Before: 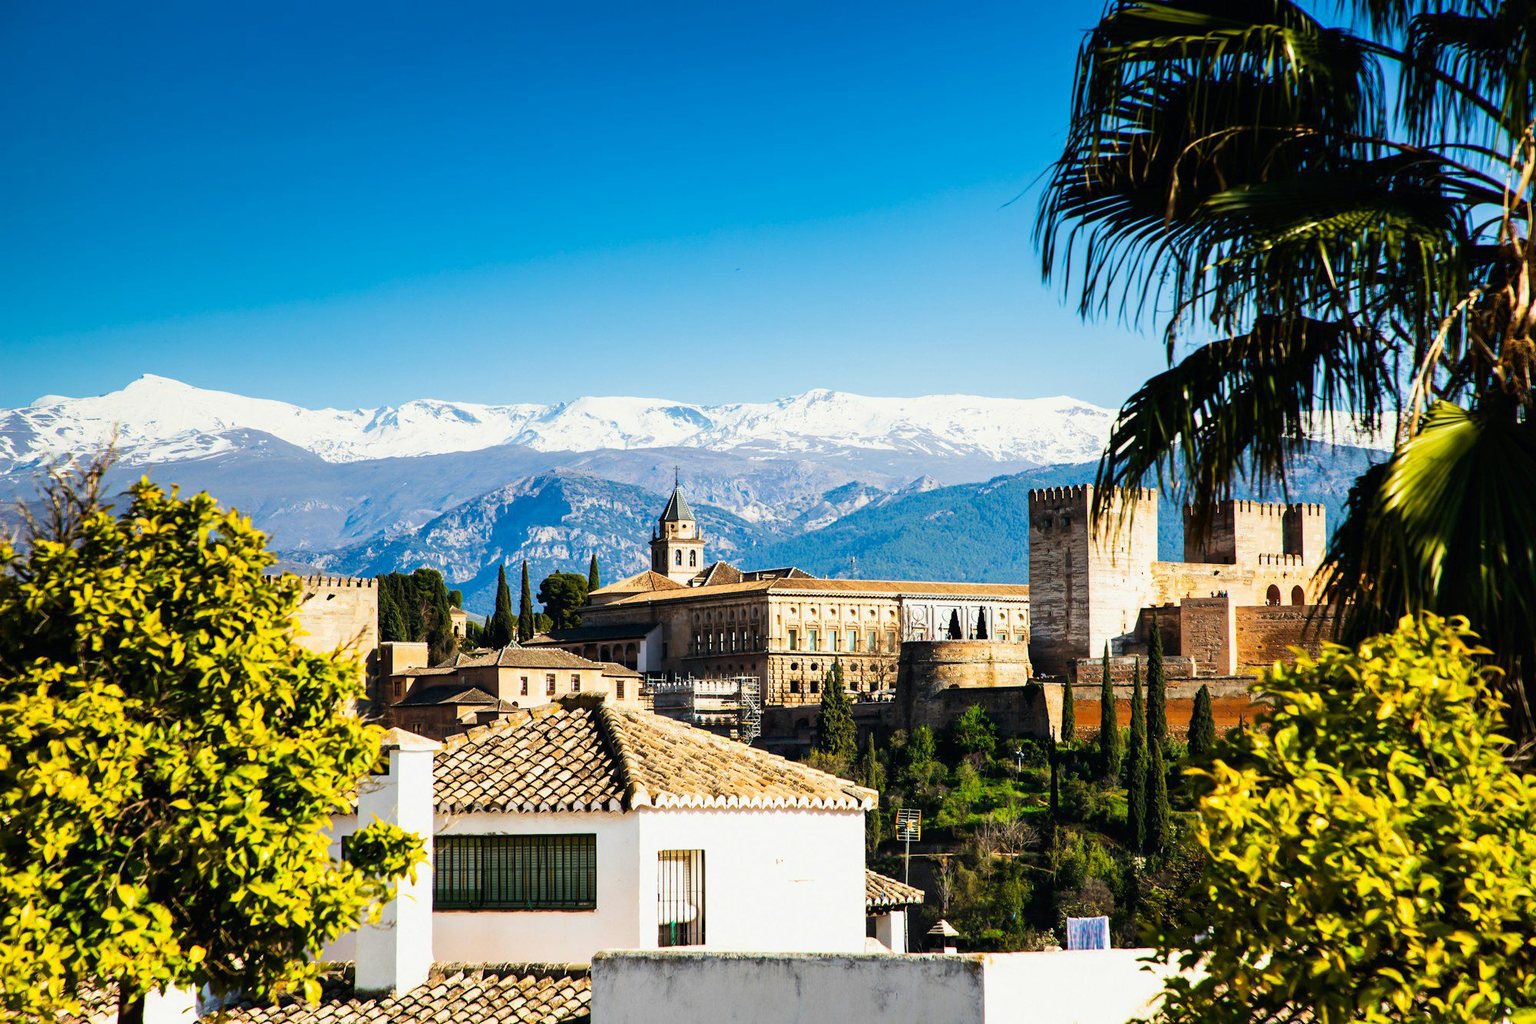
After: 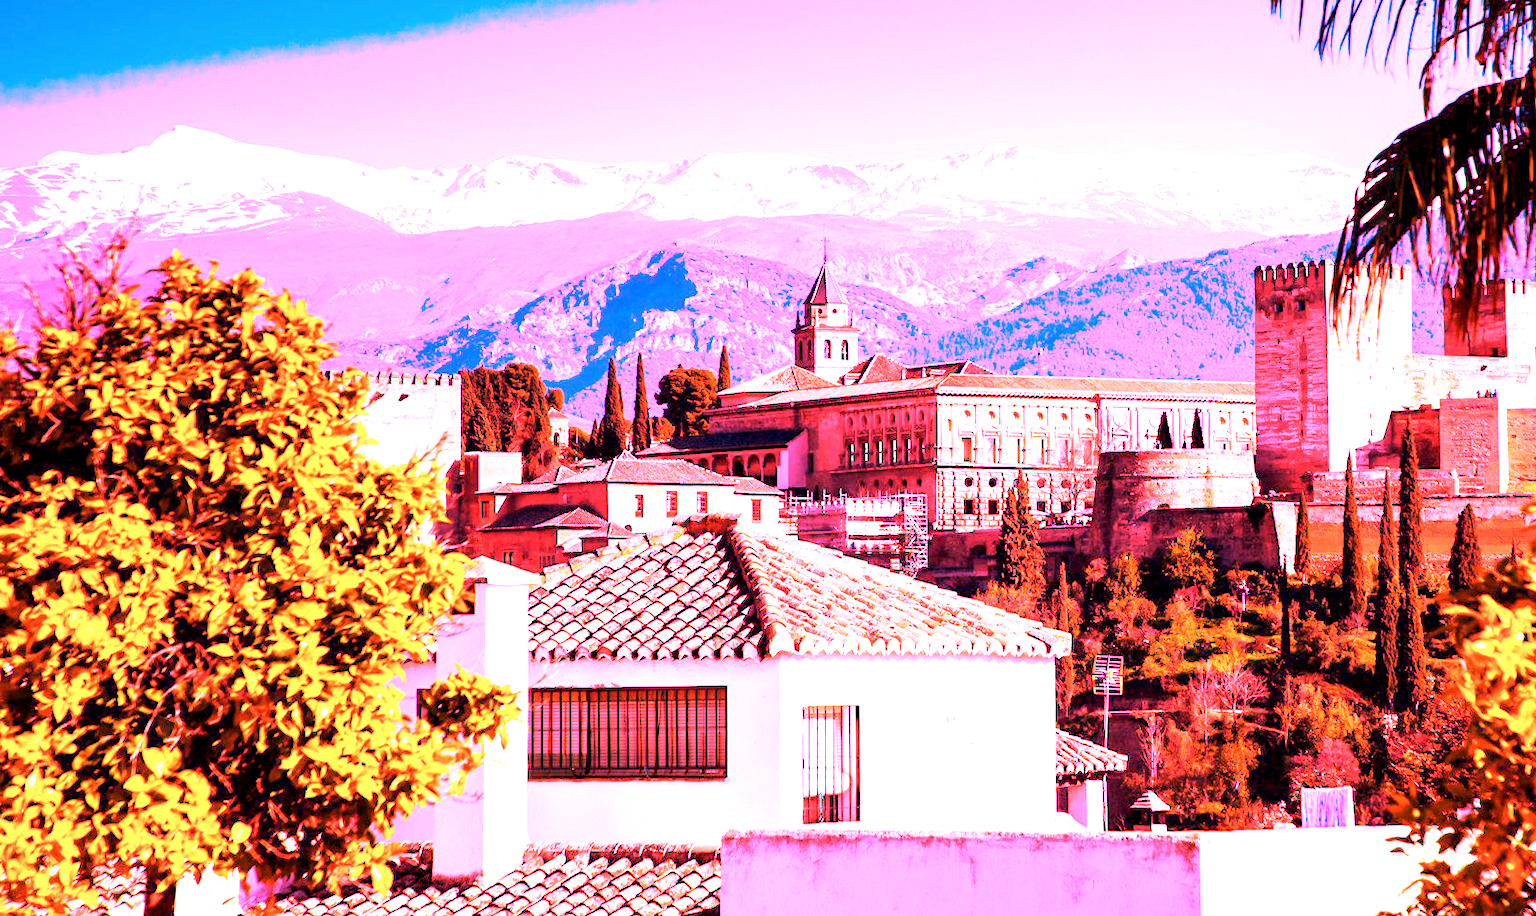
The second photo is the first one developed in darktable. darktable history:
color balance: output saturation 98.5%
crop: top 26.531%, right 17.959%
exposure: black level correction 0.003, exposure 0.383 EV, compensate highlight preservation false
white balance: red 4.26, blue 1.802
